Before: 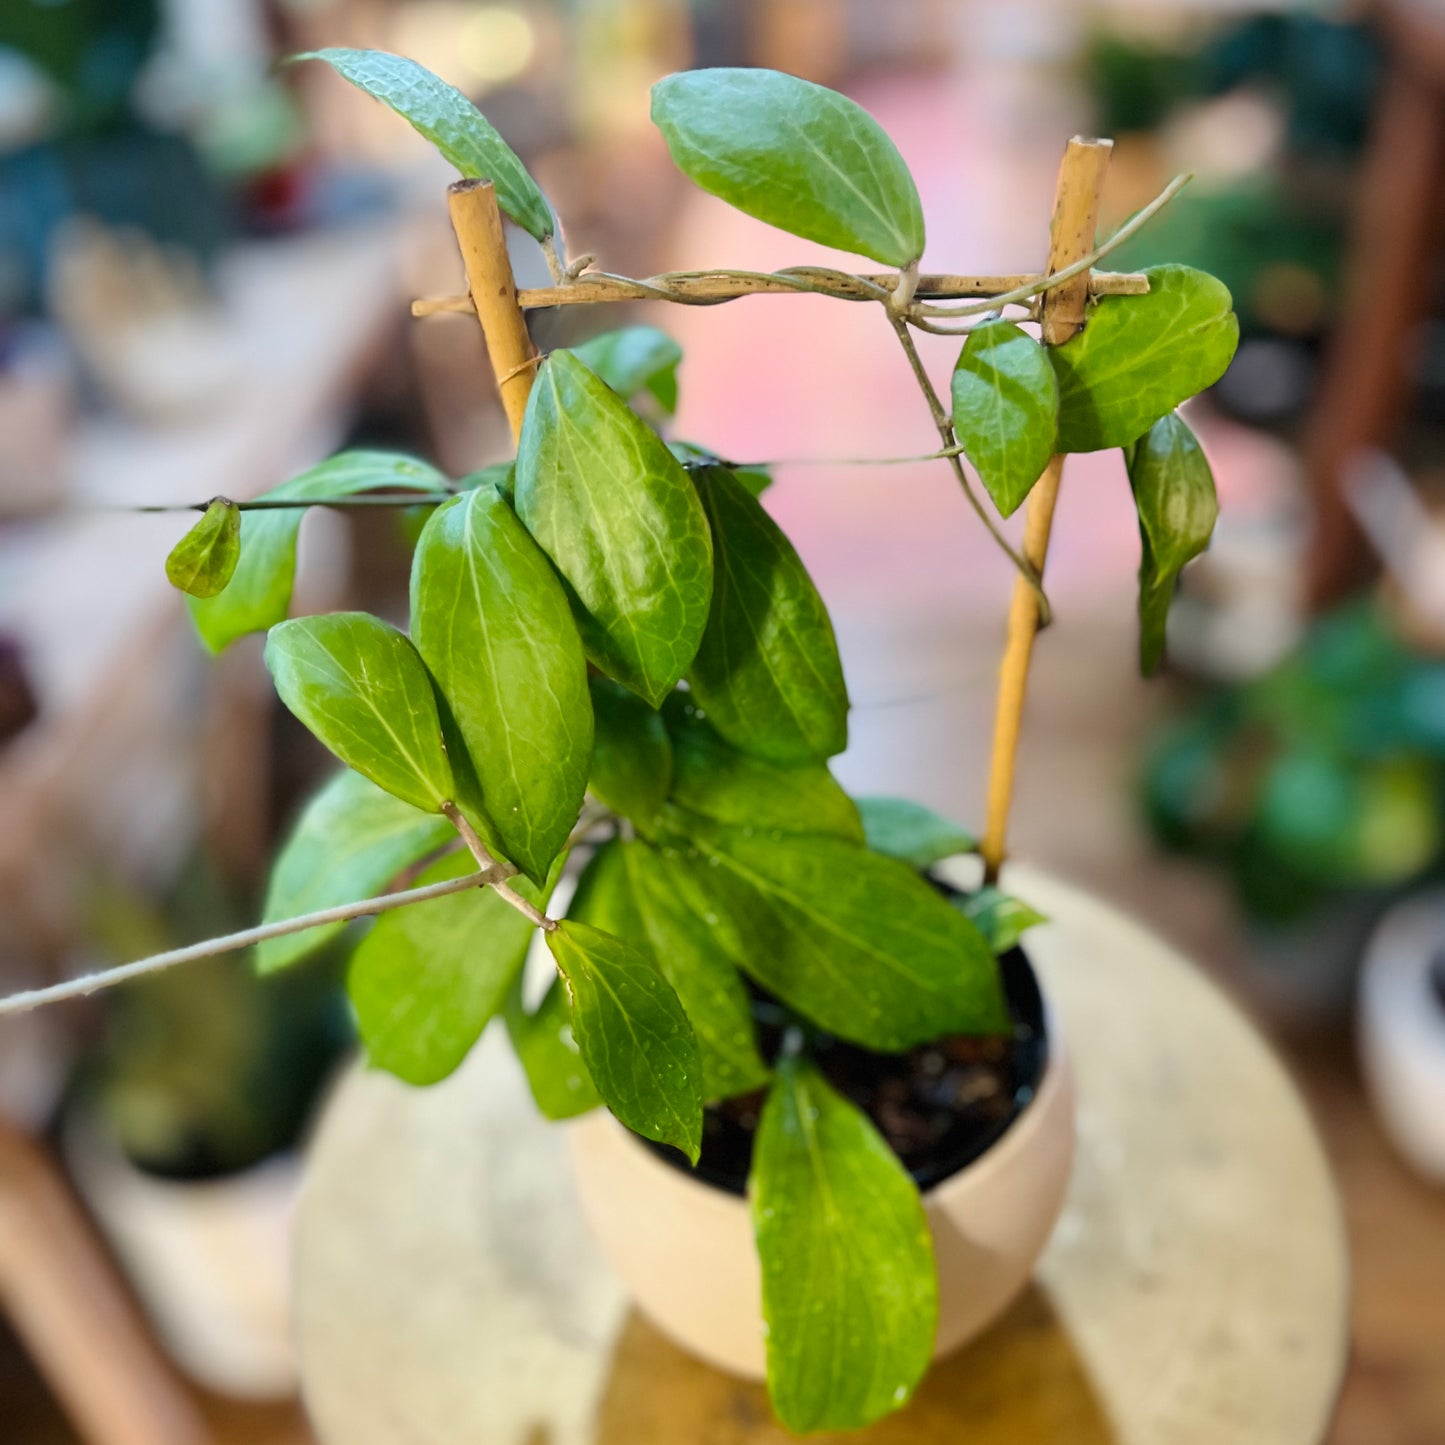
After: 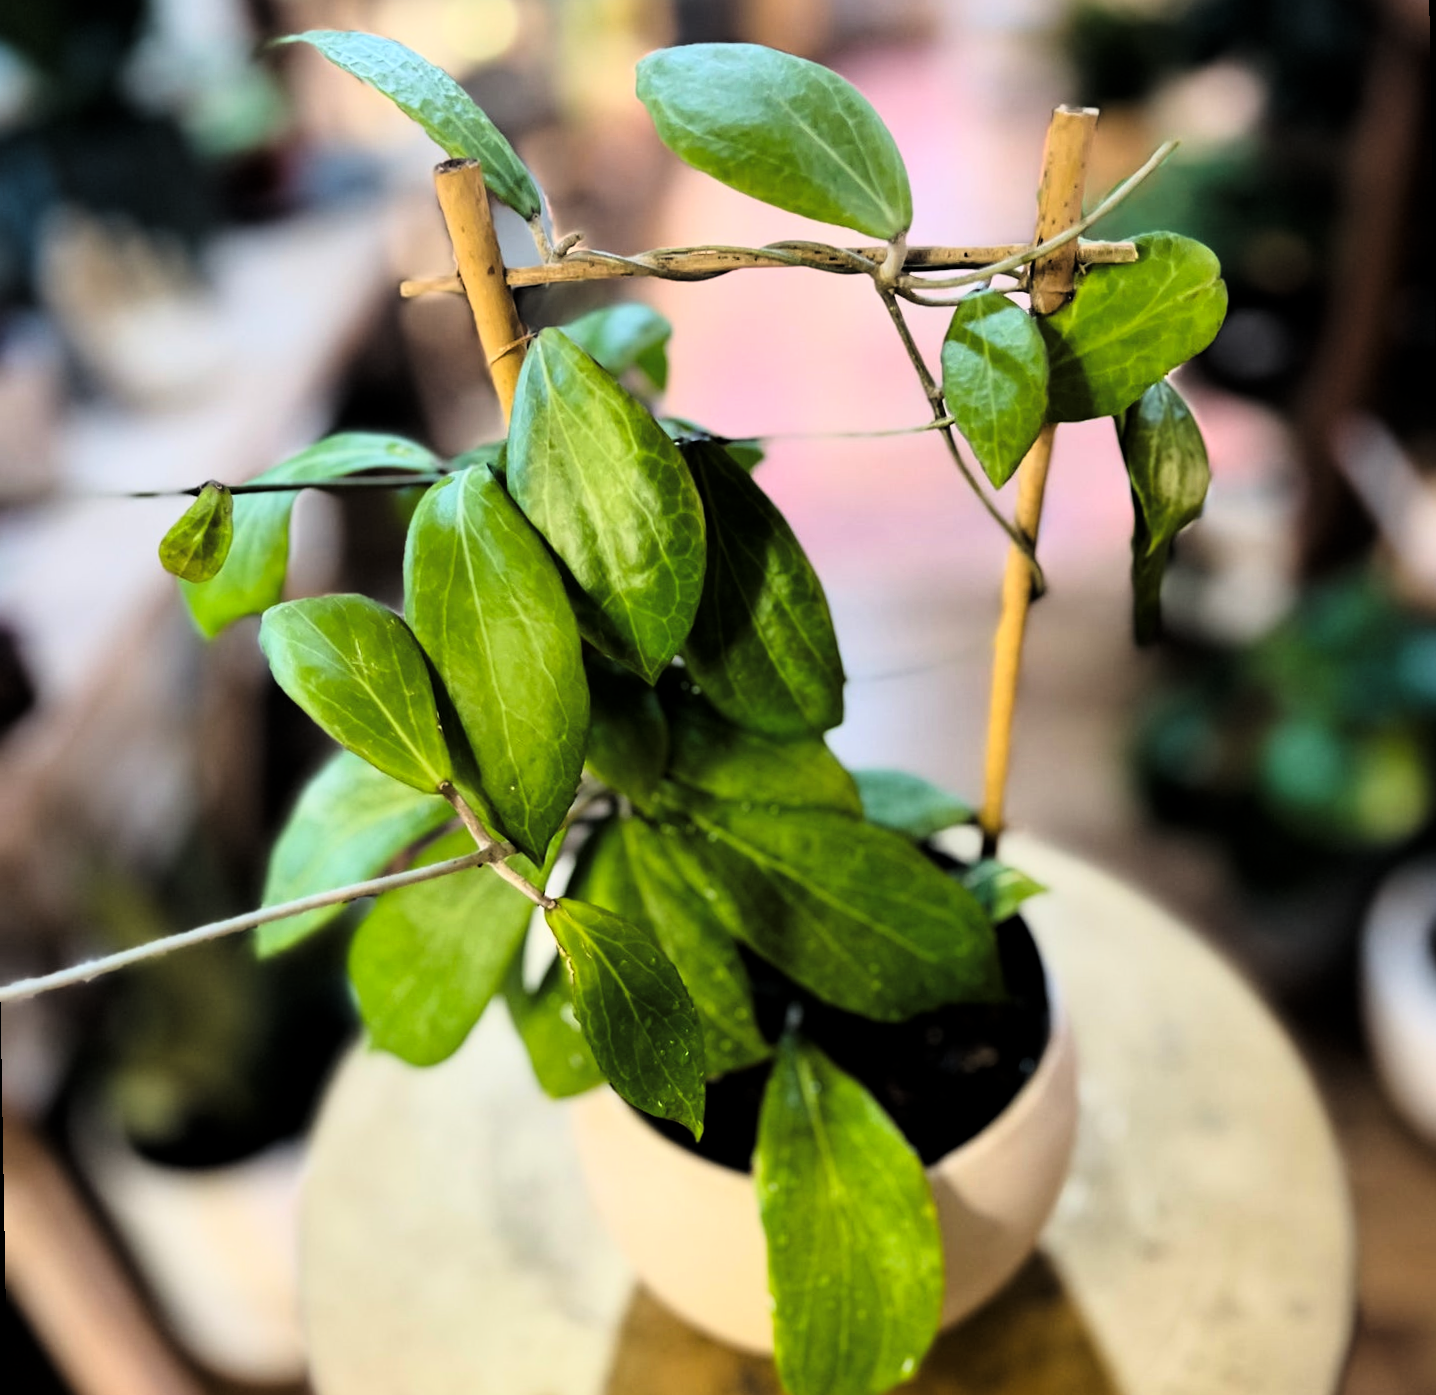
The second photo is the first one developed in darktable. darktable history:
tone curve: curves: ch0 [(0, 0) (0.078, 0) (0.241, 0.056) (0.59, 0.574) (0.802, 0.868) (1, 1)], color space Lab, linked channels, preserve colors none
rotate and perspective: rotation -1°, crop left 0.011, crop right 0.989, crop top 0.025, crop bottom 0.975
